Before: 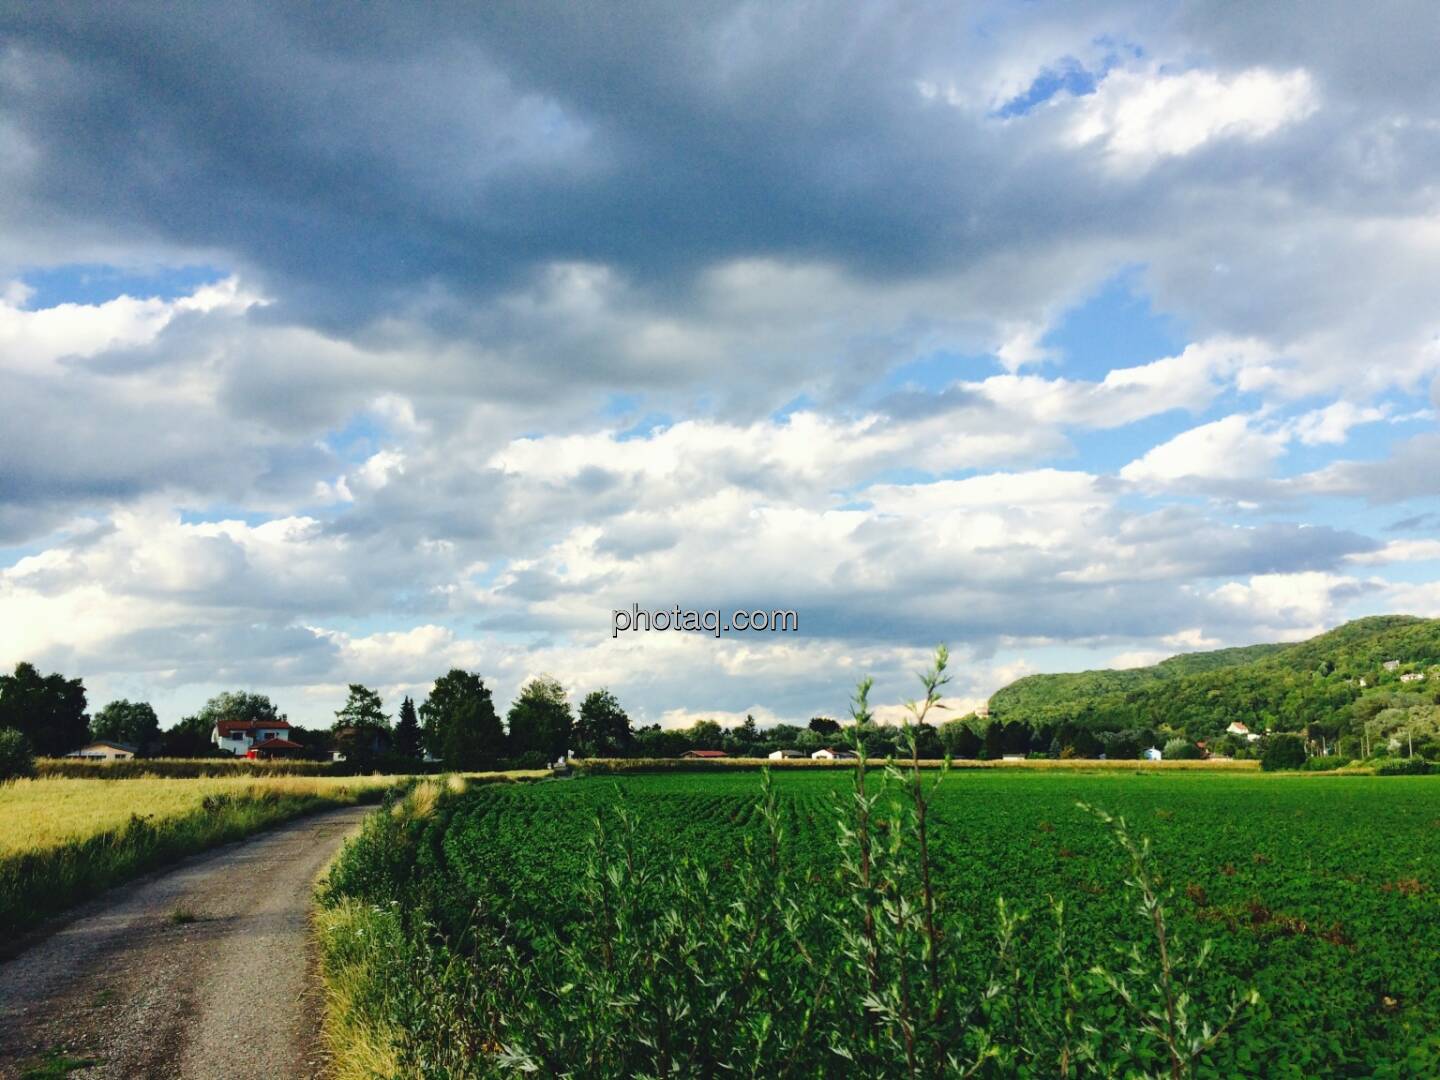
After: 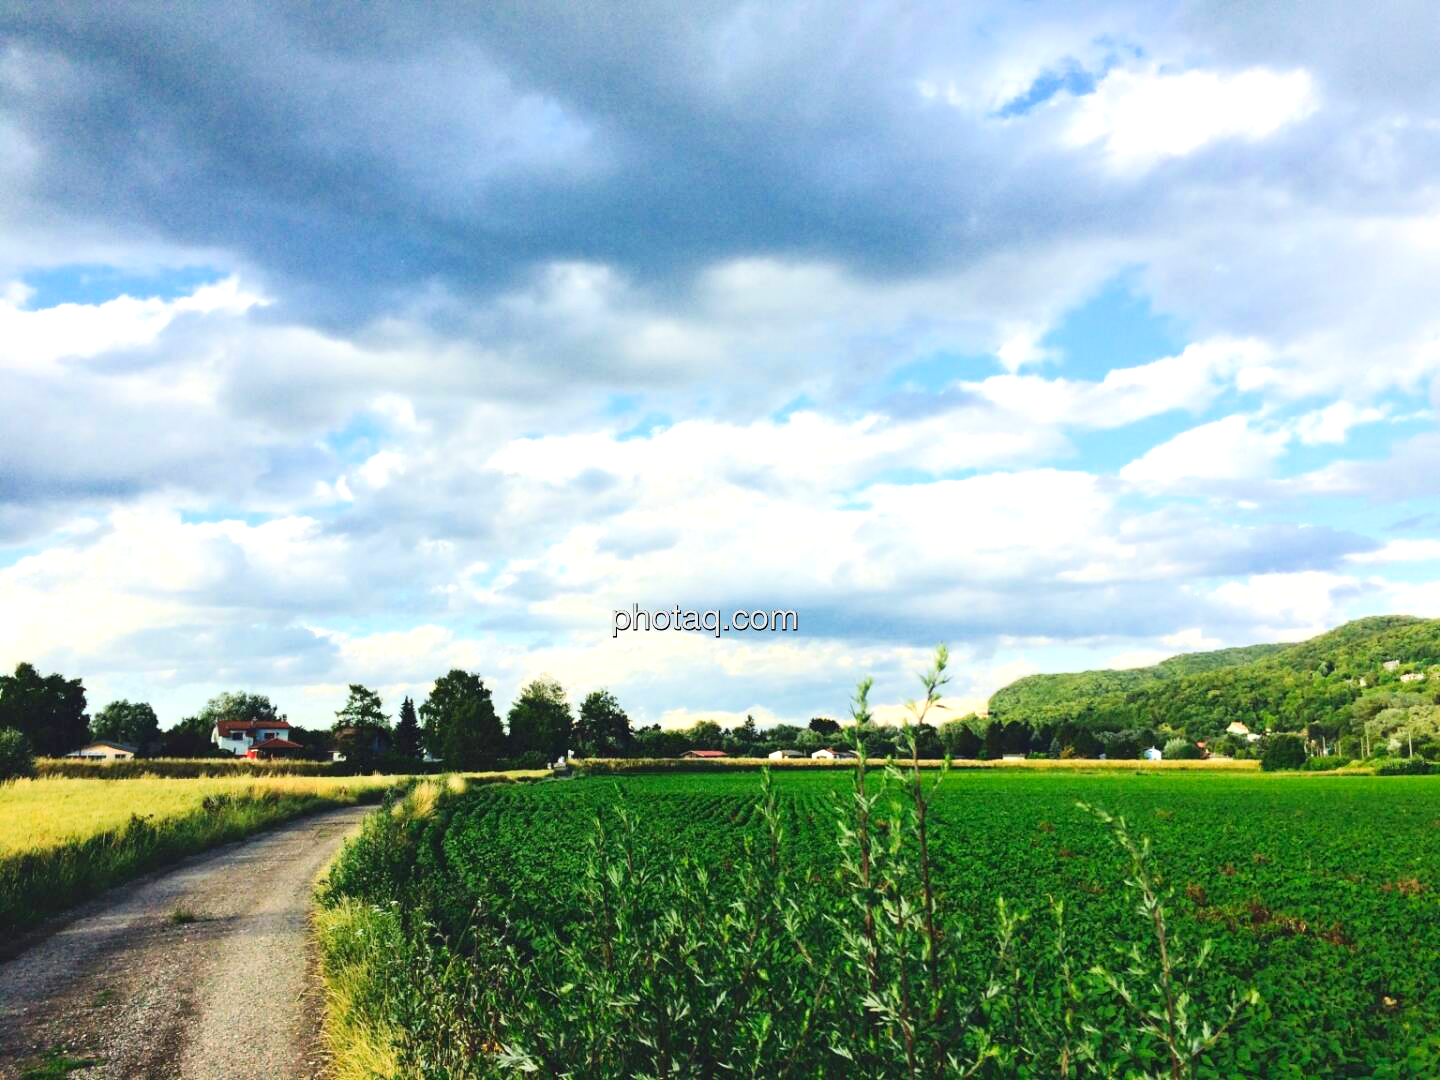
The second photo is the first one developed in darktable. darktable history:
color zones: curves: ch0 [(0, 0.465) (0.092, 0.596) (0.289, 0.464) (0.429, 0.453) (0.571, 0.464) (0.714, 0.455) (0.857, 0.462) (1, 0.465)]
local contrast: mode bilateral grid, contrast 100, coarseness 100, detail 108%, midtone range 0.2
exposure: exposure 0.426 EV, compensate highlight preservation false
contrast brightness saturation: contrast 0.2, brightness 0.15, saturation 0.14
